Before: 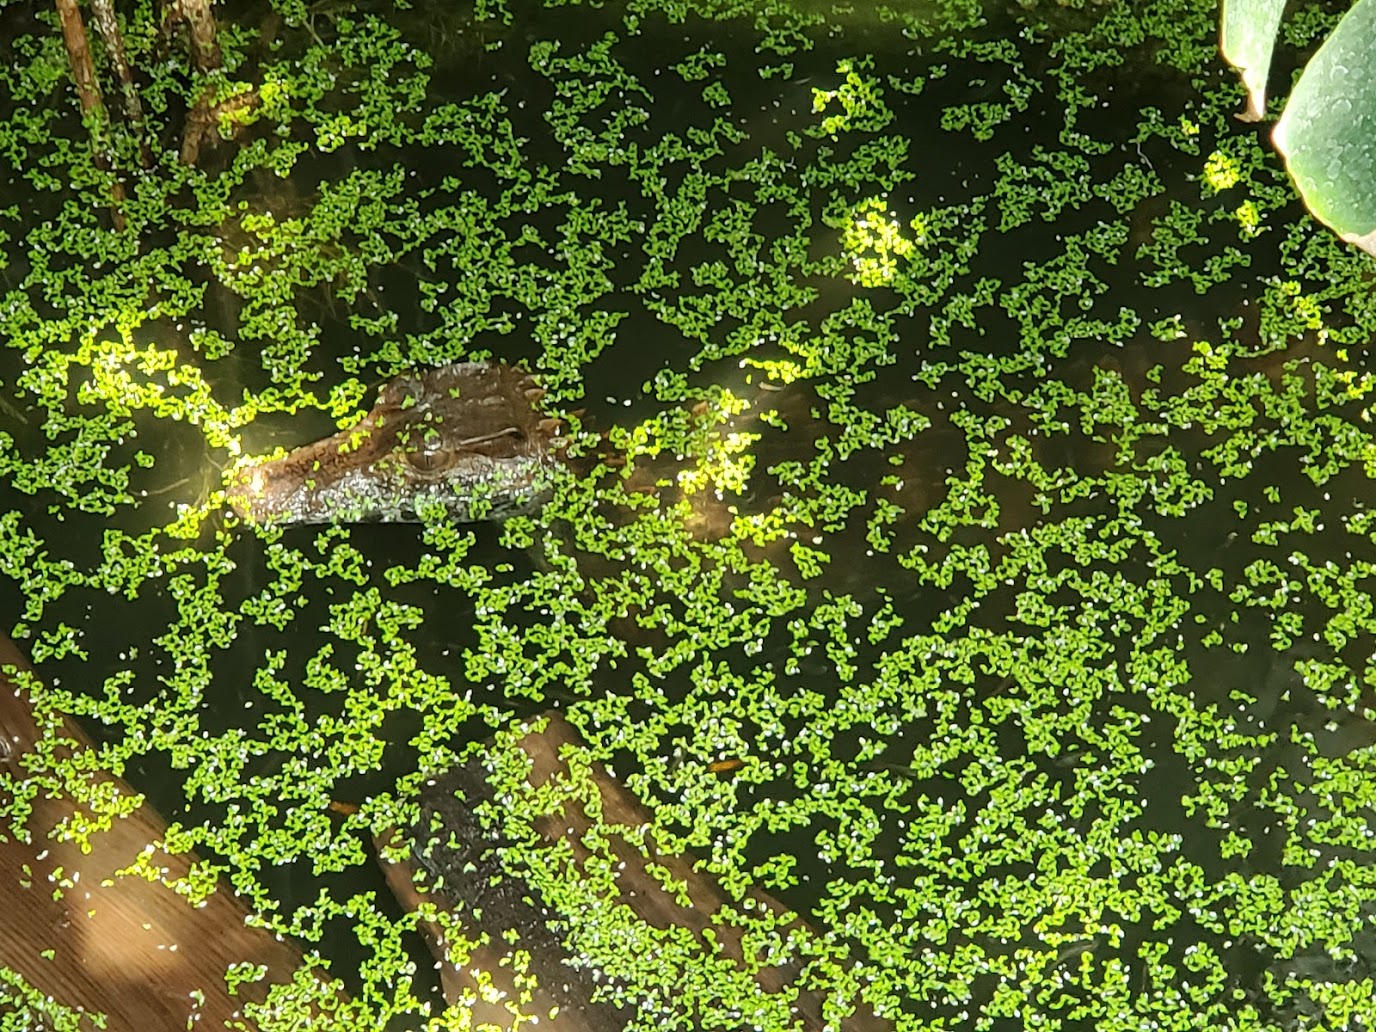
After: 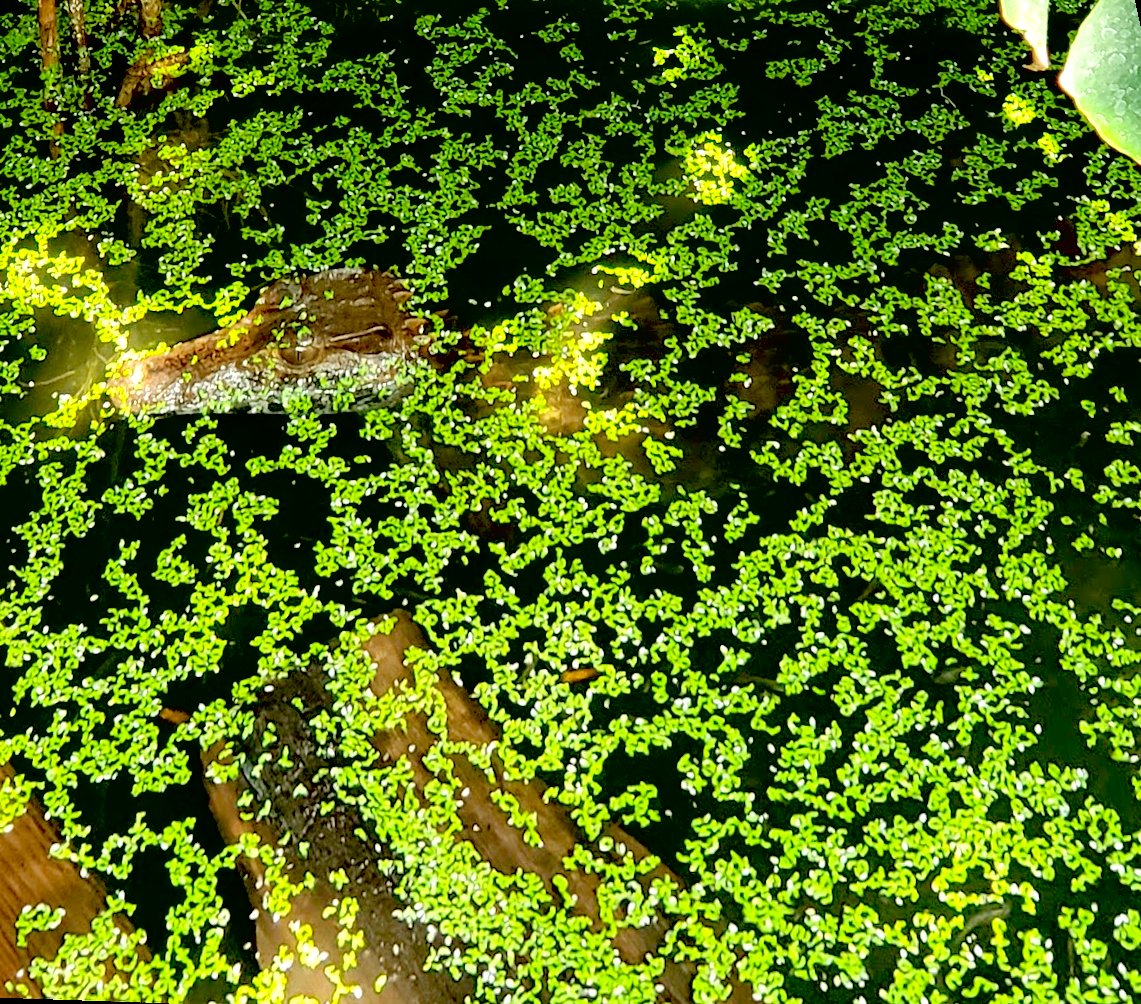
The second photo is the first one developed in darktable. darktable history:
contrast brightness saturation: brightness 0.09, saturation 0.19
rotate and perspective: rotation 0.72°, lens shift (vertical) -0.352, lens shift (horizontal) -0.051, crop left 0.152, crop right 0.859, crop top 0.019, crop bottom 0.964
exposure: black level correction 0.031, exposure 0.304 EV, compensate highlight preservation false
